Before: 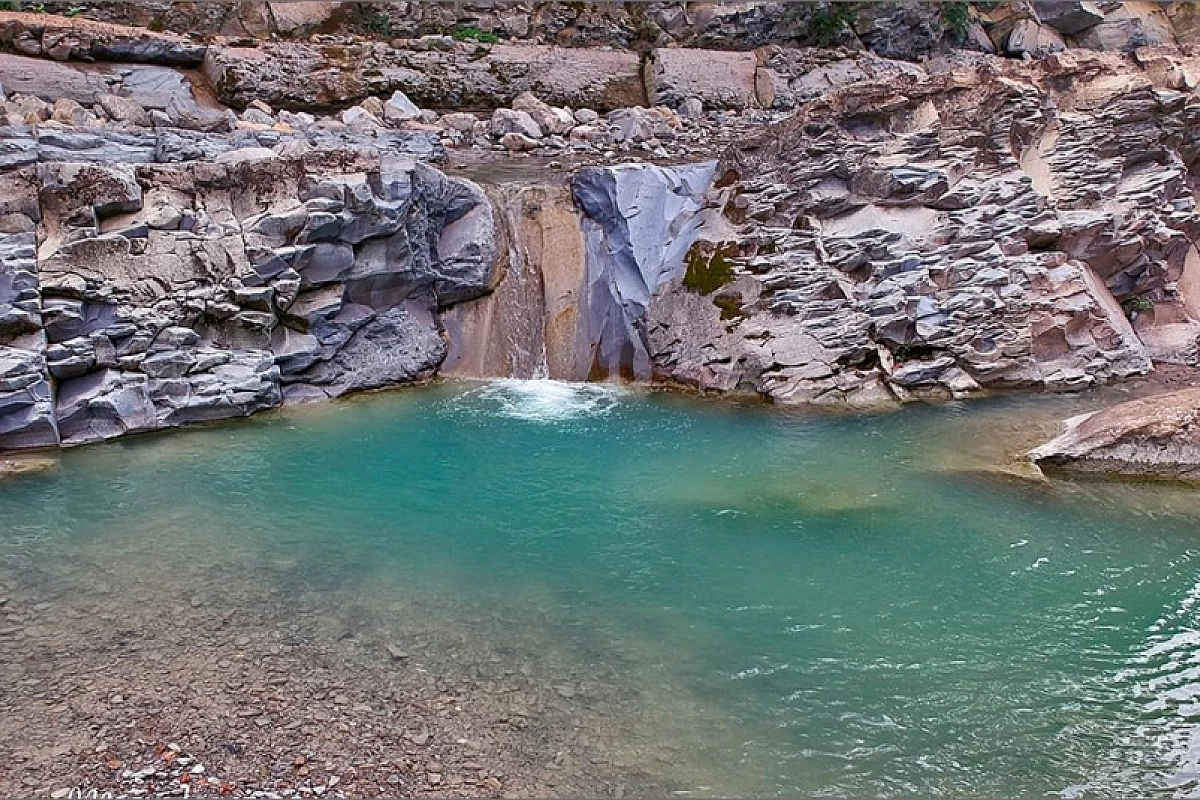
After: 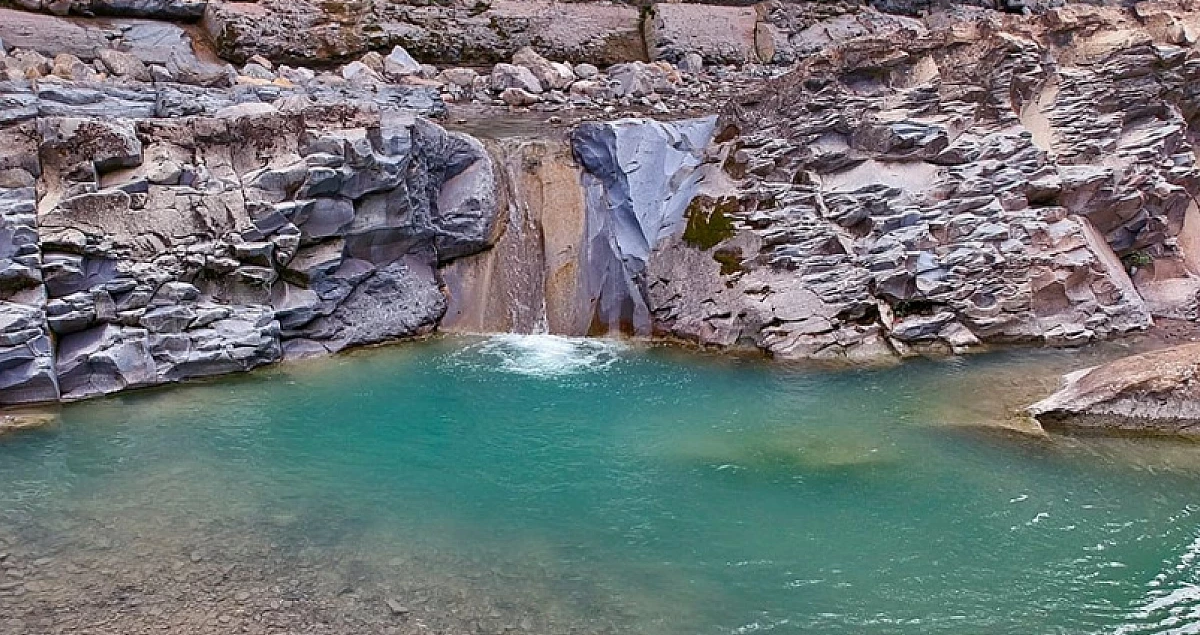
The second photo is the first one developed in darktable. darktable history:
crop and rotate: top 5.667%, bottom 14.937%
